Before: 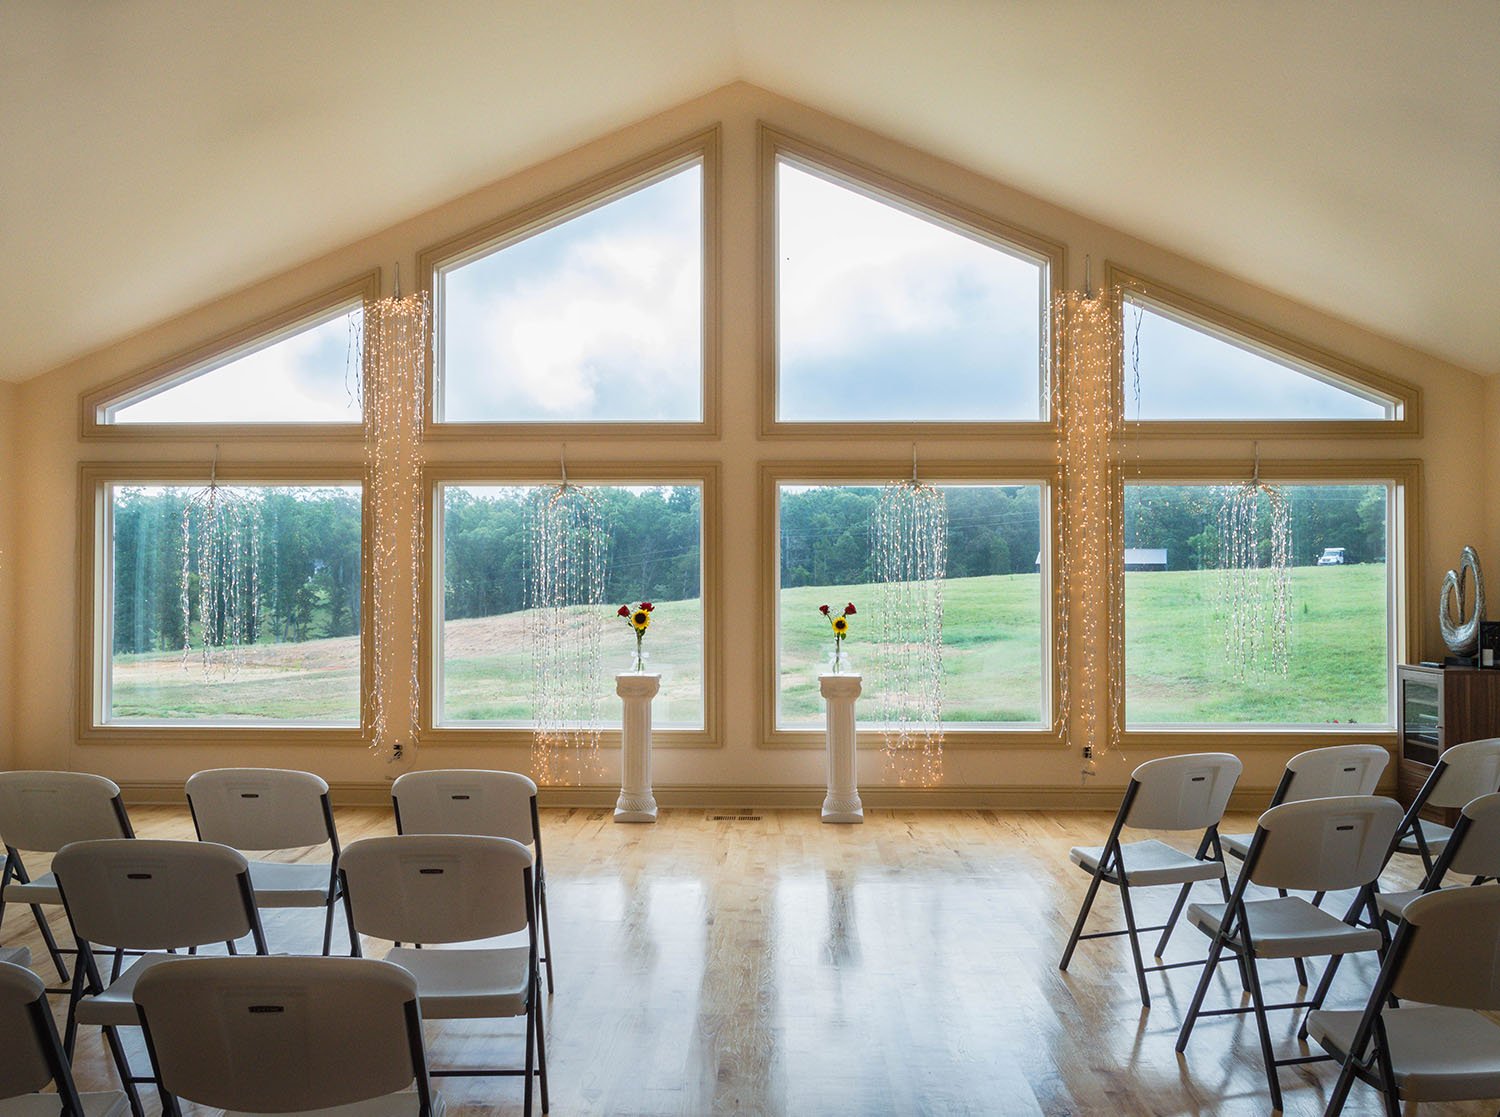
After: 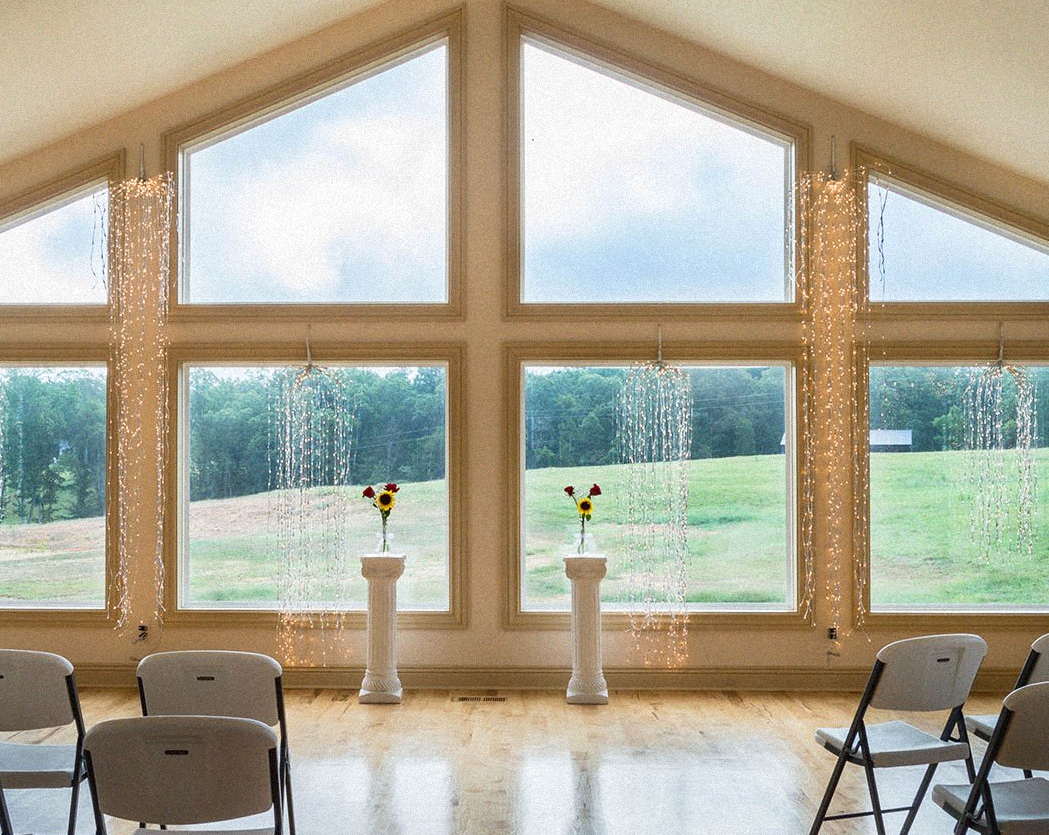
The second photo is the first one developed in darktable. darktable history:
crop and rotate: left 17.046%, top 10.659%, right 12.989%, bottom 14.553%
contrast brightness saturation: contrast 0.14
grain: mid-tones bias 0%
